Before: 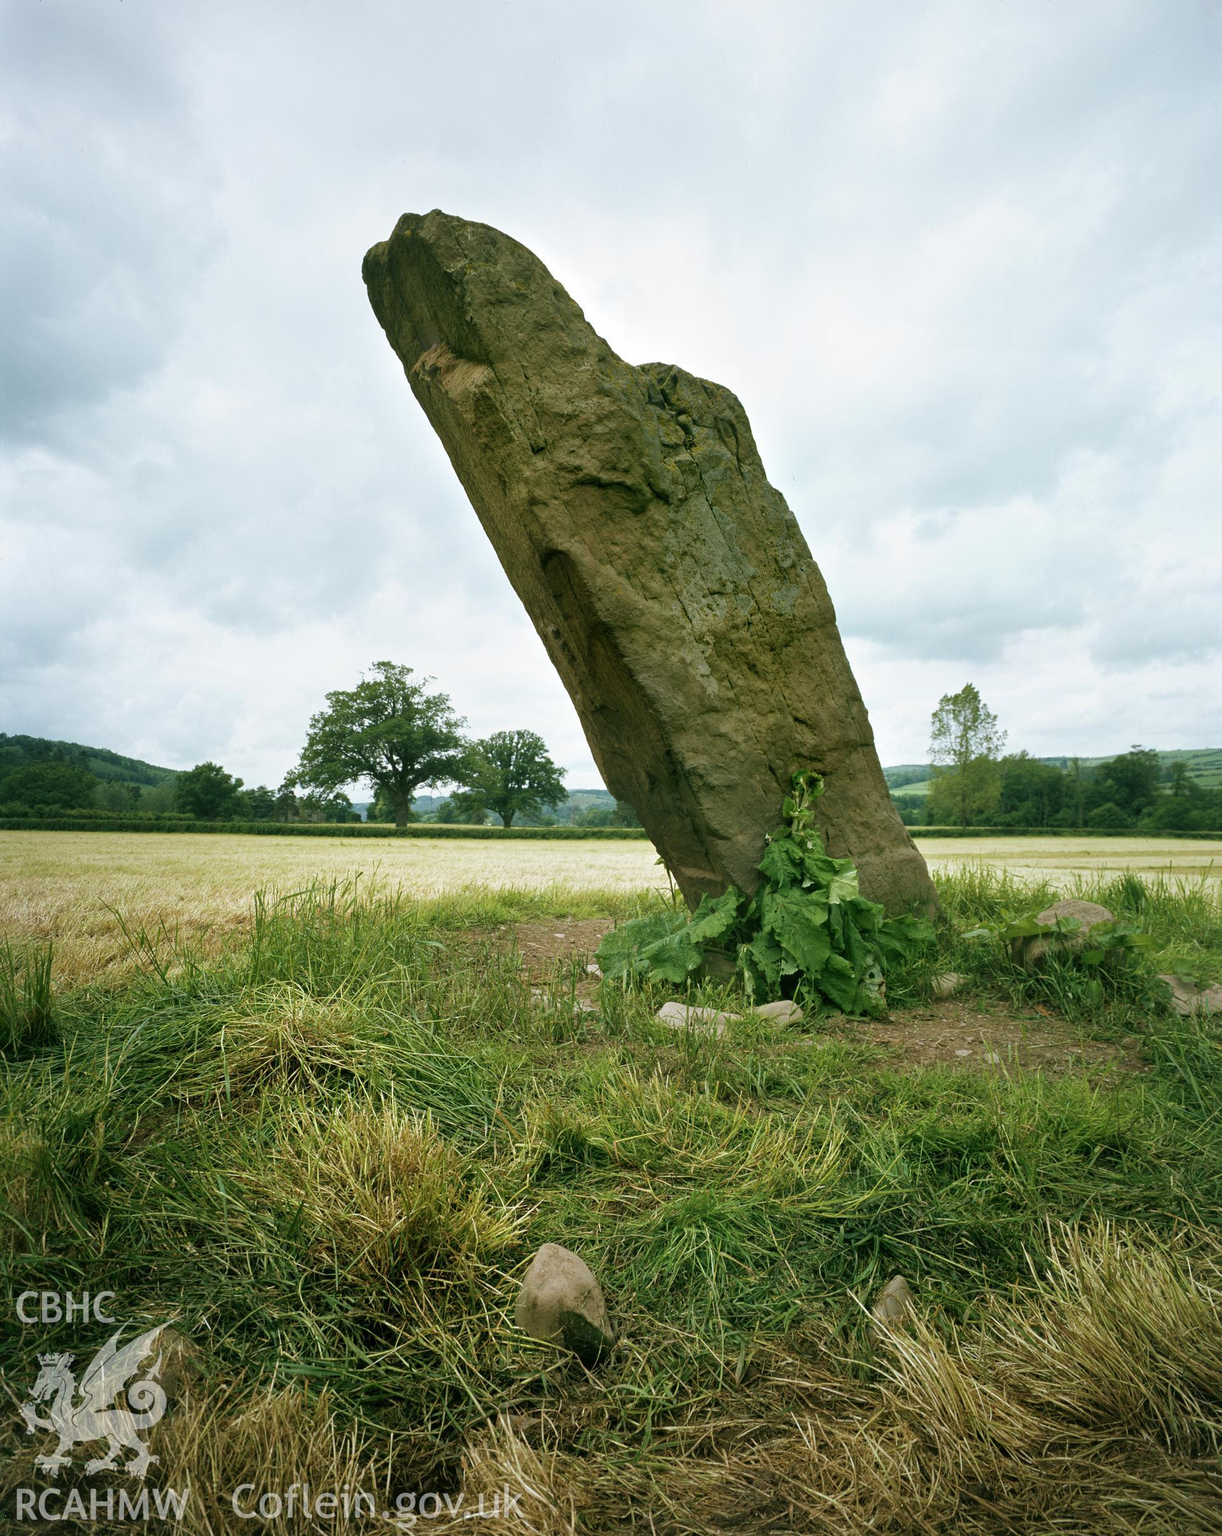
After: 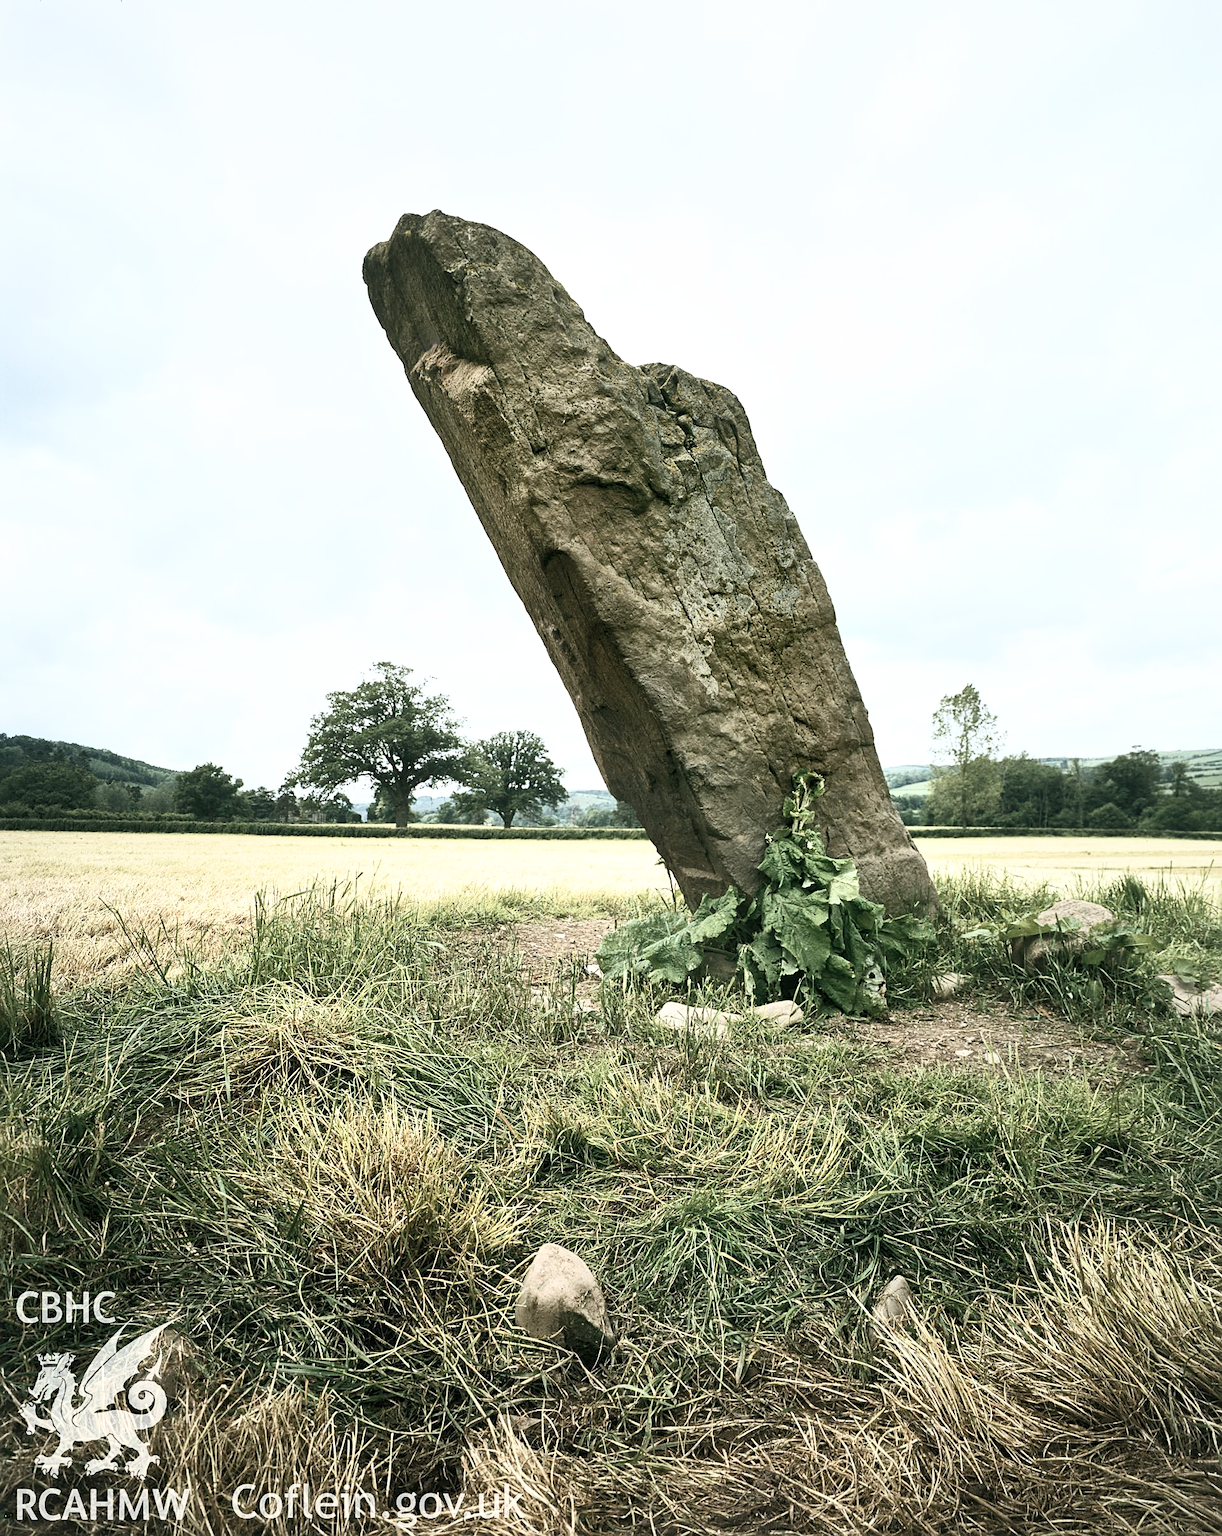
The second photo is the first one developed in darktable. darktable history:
sharpen: on, module defaults
contrast brightness saturation: contrast 0.575, brightness 0.579, saturation -0.338
local contrast: mode bilateral grid, contrast 20, coarseness 50, detail 132%, midtone range 0.2
